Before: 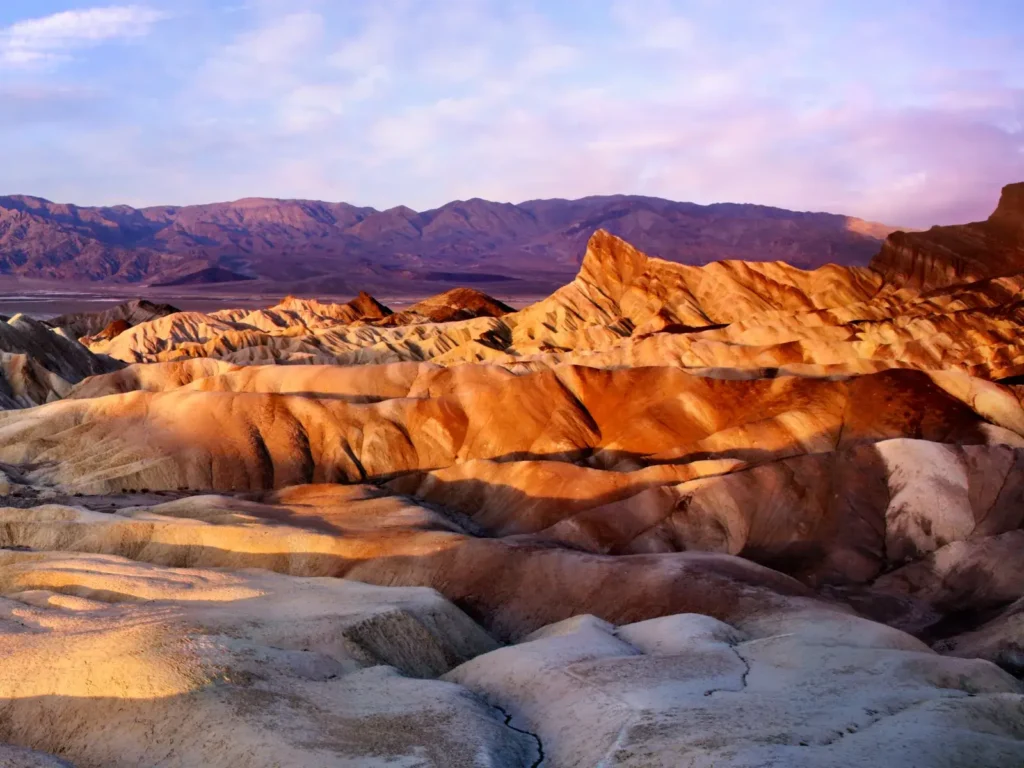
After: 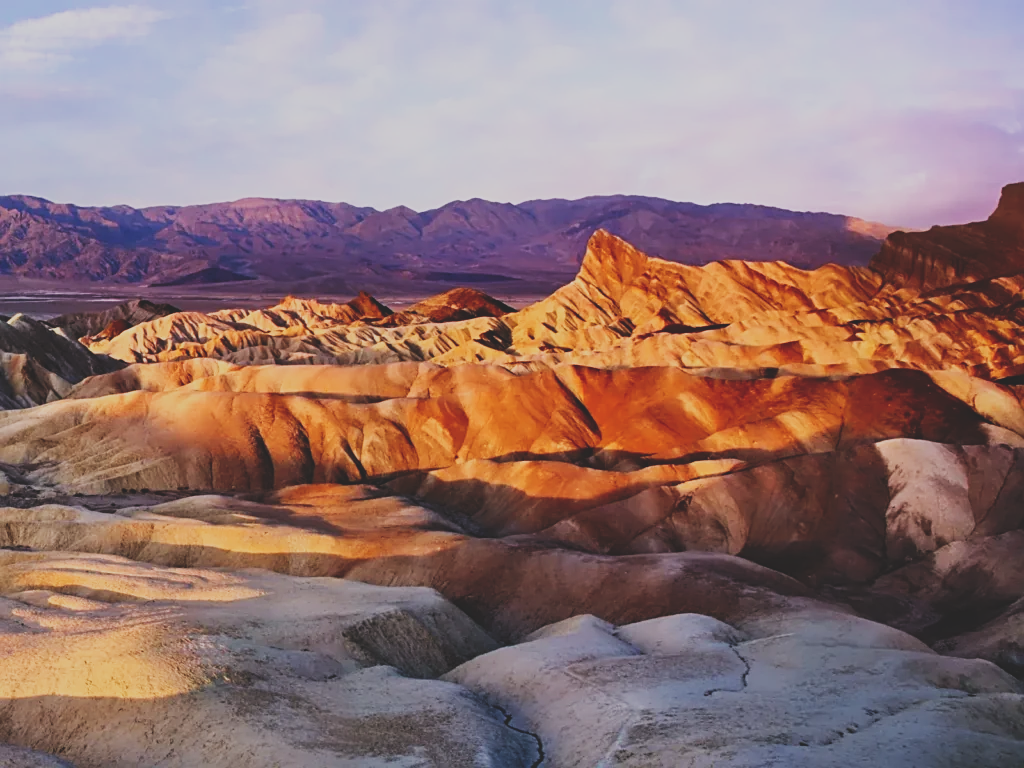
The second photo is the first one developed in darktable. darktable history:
sharpen: on, module defaults
tone curve: curves: ch0 [(0, 0.148) (0.191, 0.225) (0.712, 0.695) (0.864, 0.797) (1, 0.839)], preserve colors none
